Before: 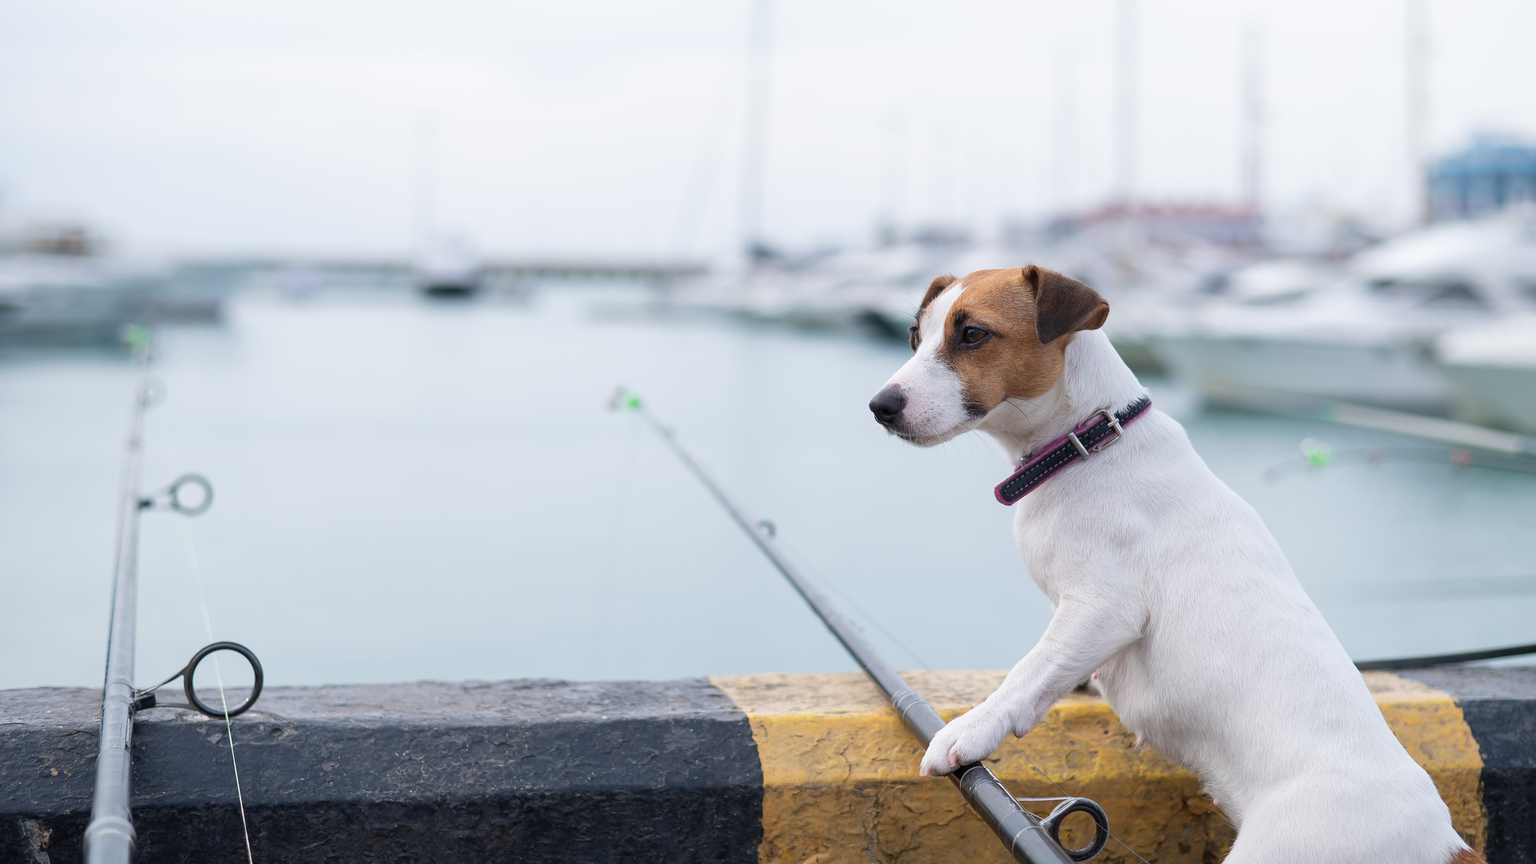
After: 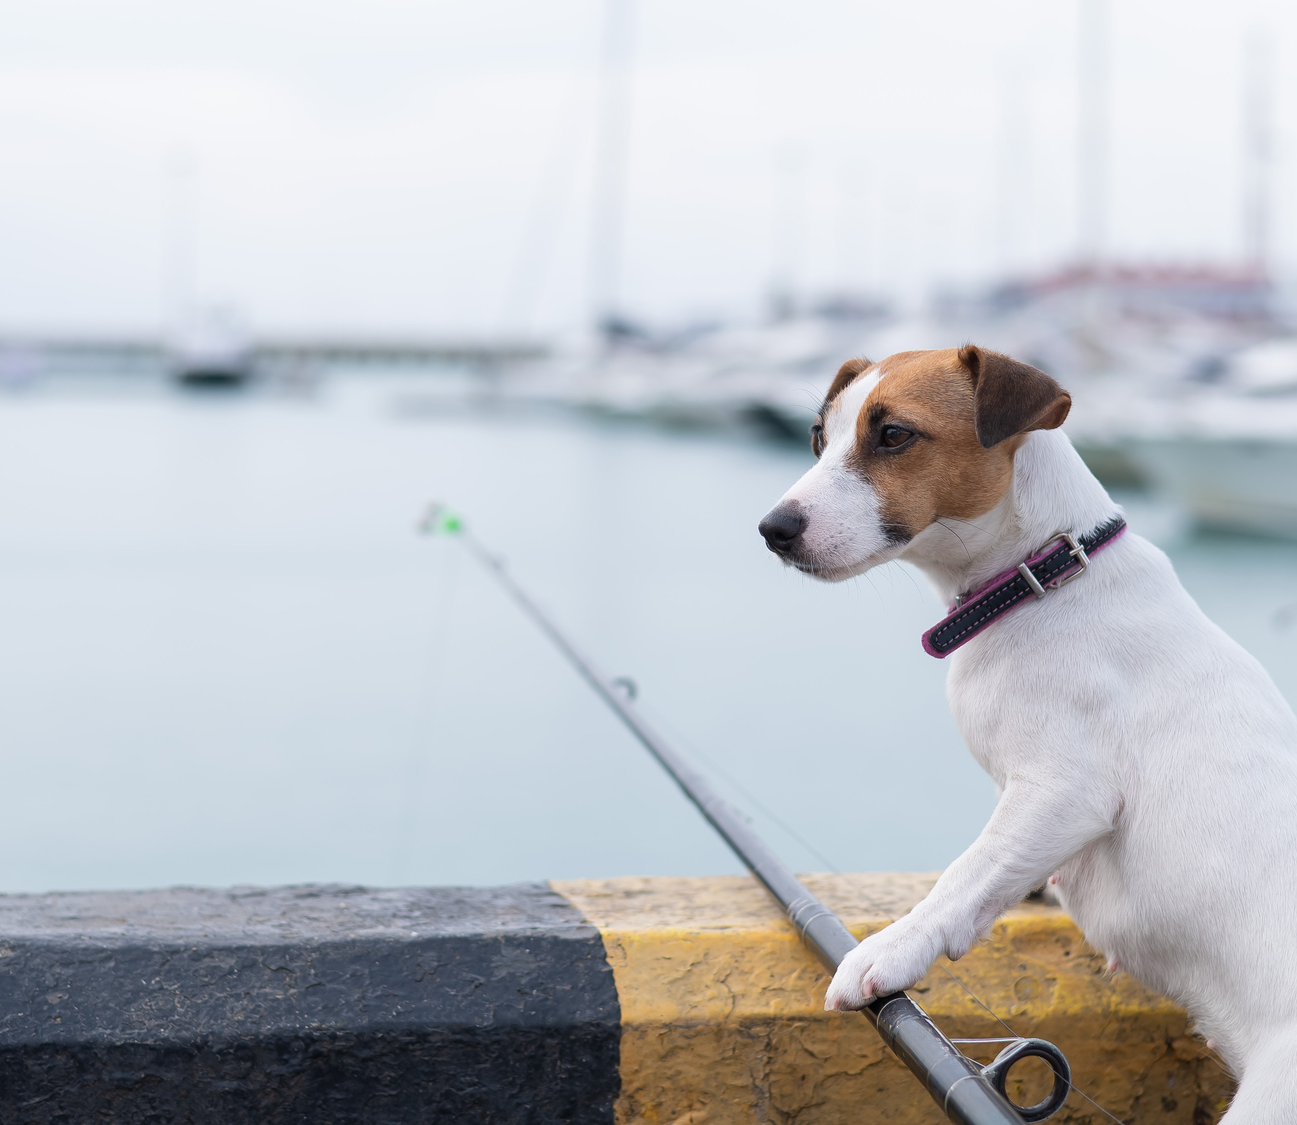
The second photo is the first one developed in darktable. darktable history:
crop and rotate: left 18.662%, right 16.449%
levels: black 0.044%
